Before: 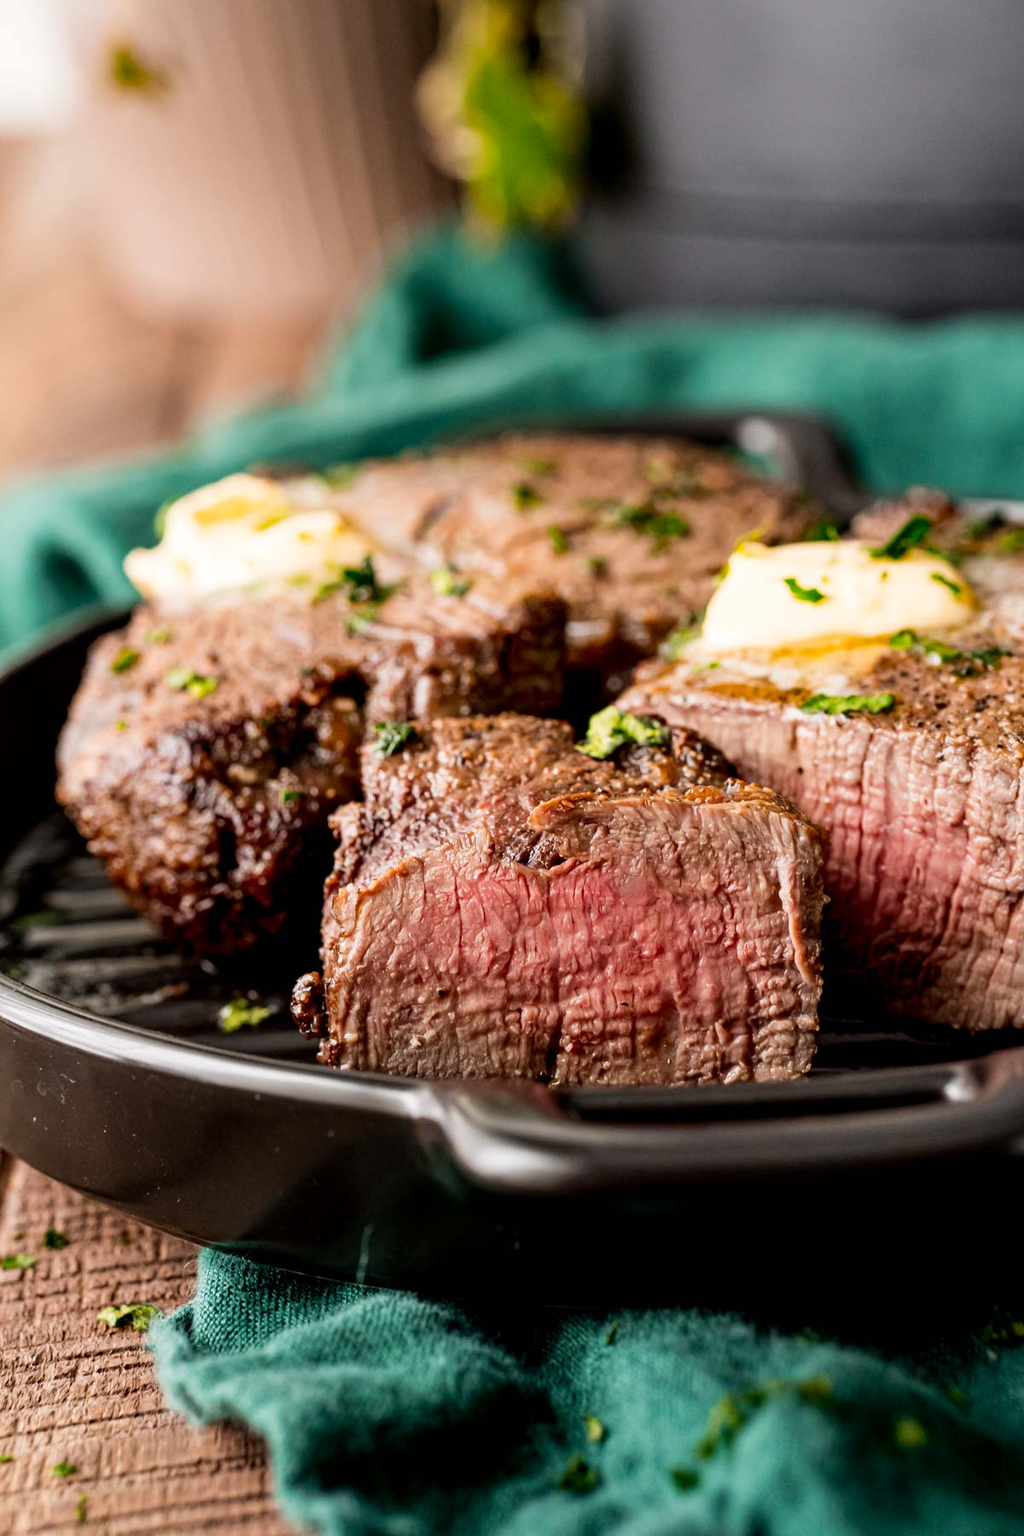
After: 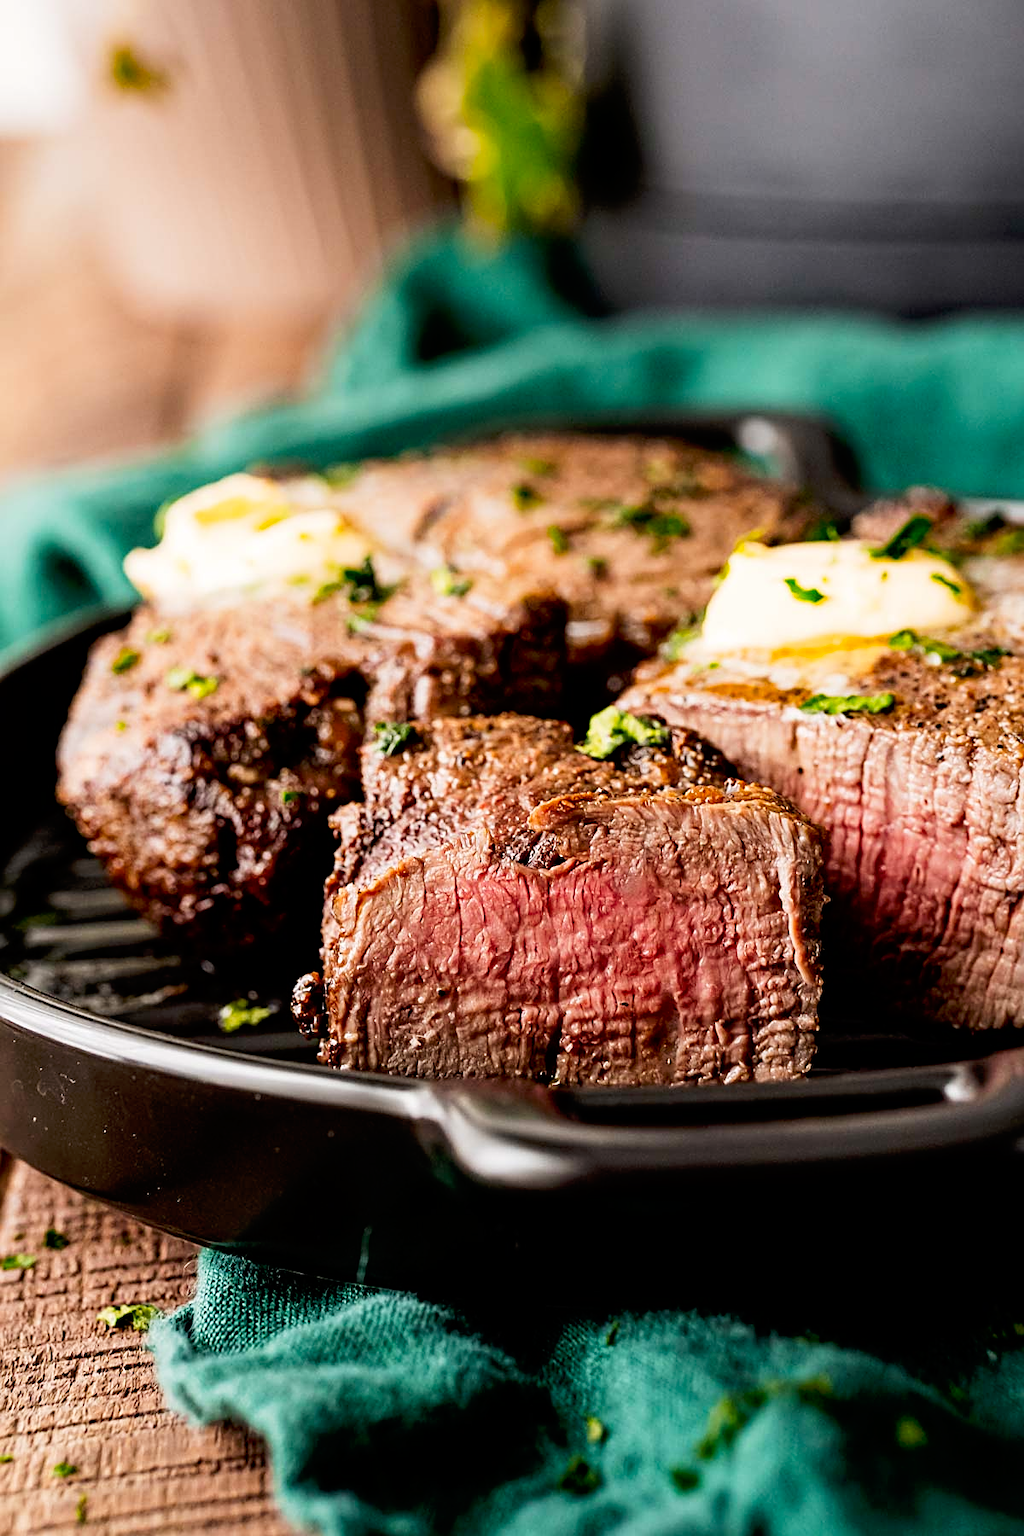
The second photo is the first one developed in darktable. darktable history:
sharpen: on, module defaults
tone curve: curves: ch0 [(0, 0) (0.118, 0.034) (0.182, 0.124) (0.265, 0.214) (0.504, 0.508) (0.783, 0.825) (1, 1)], preserve colors none
